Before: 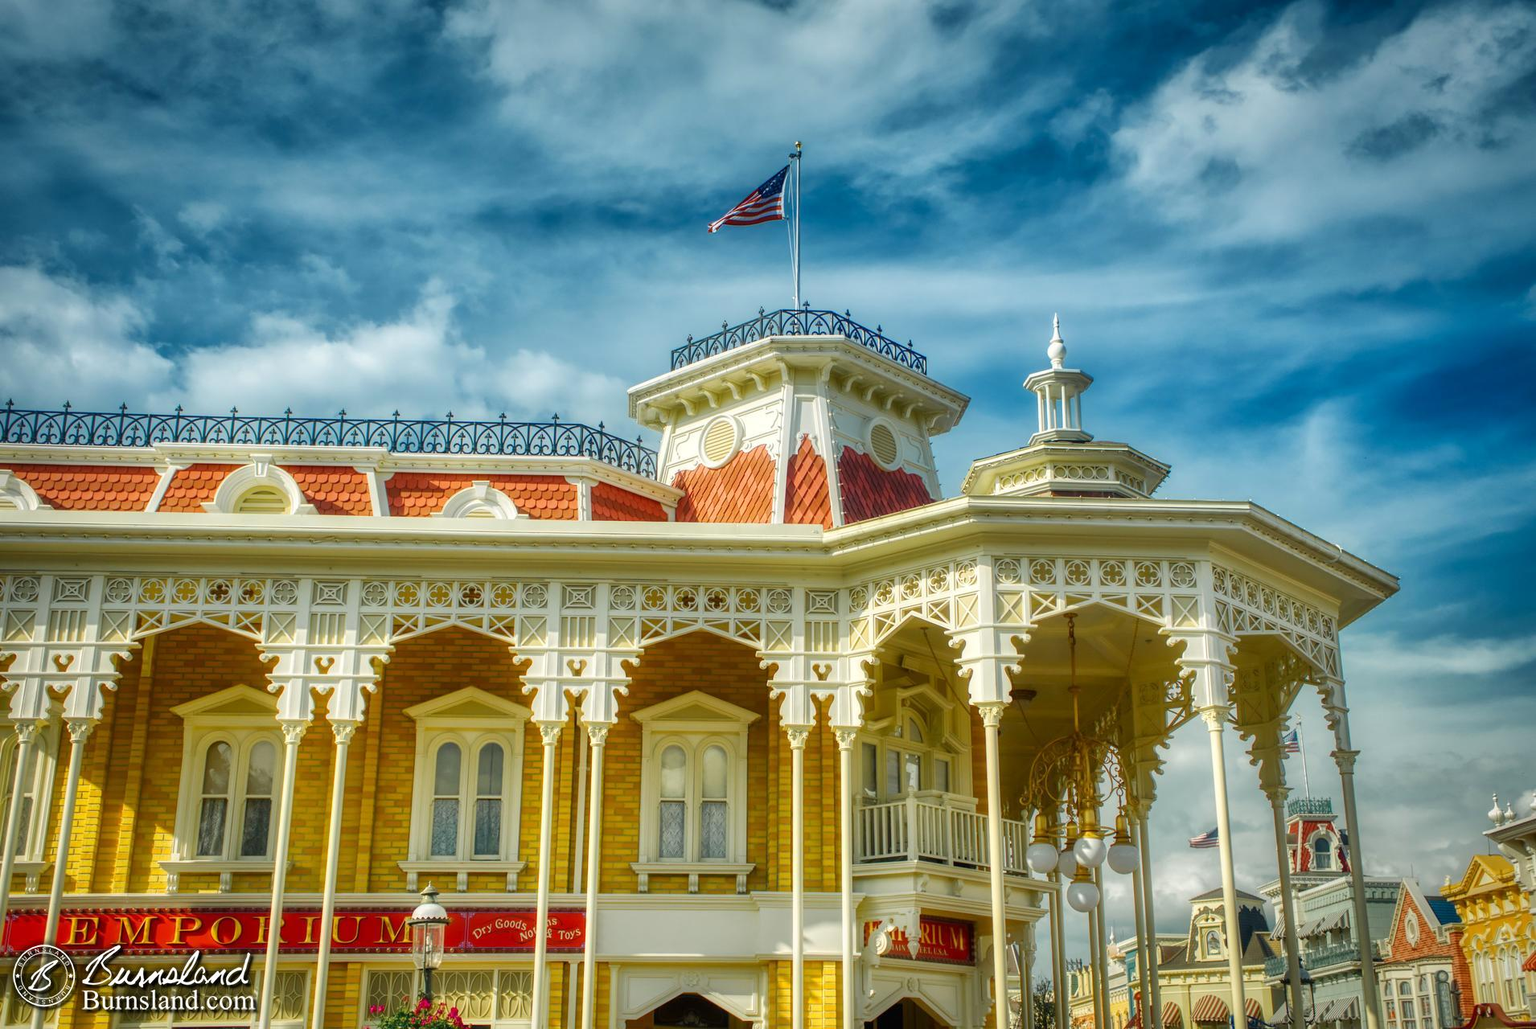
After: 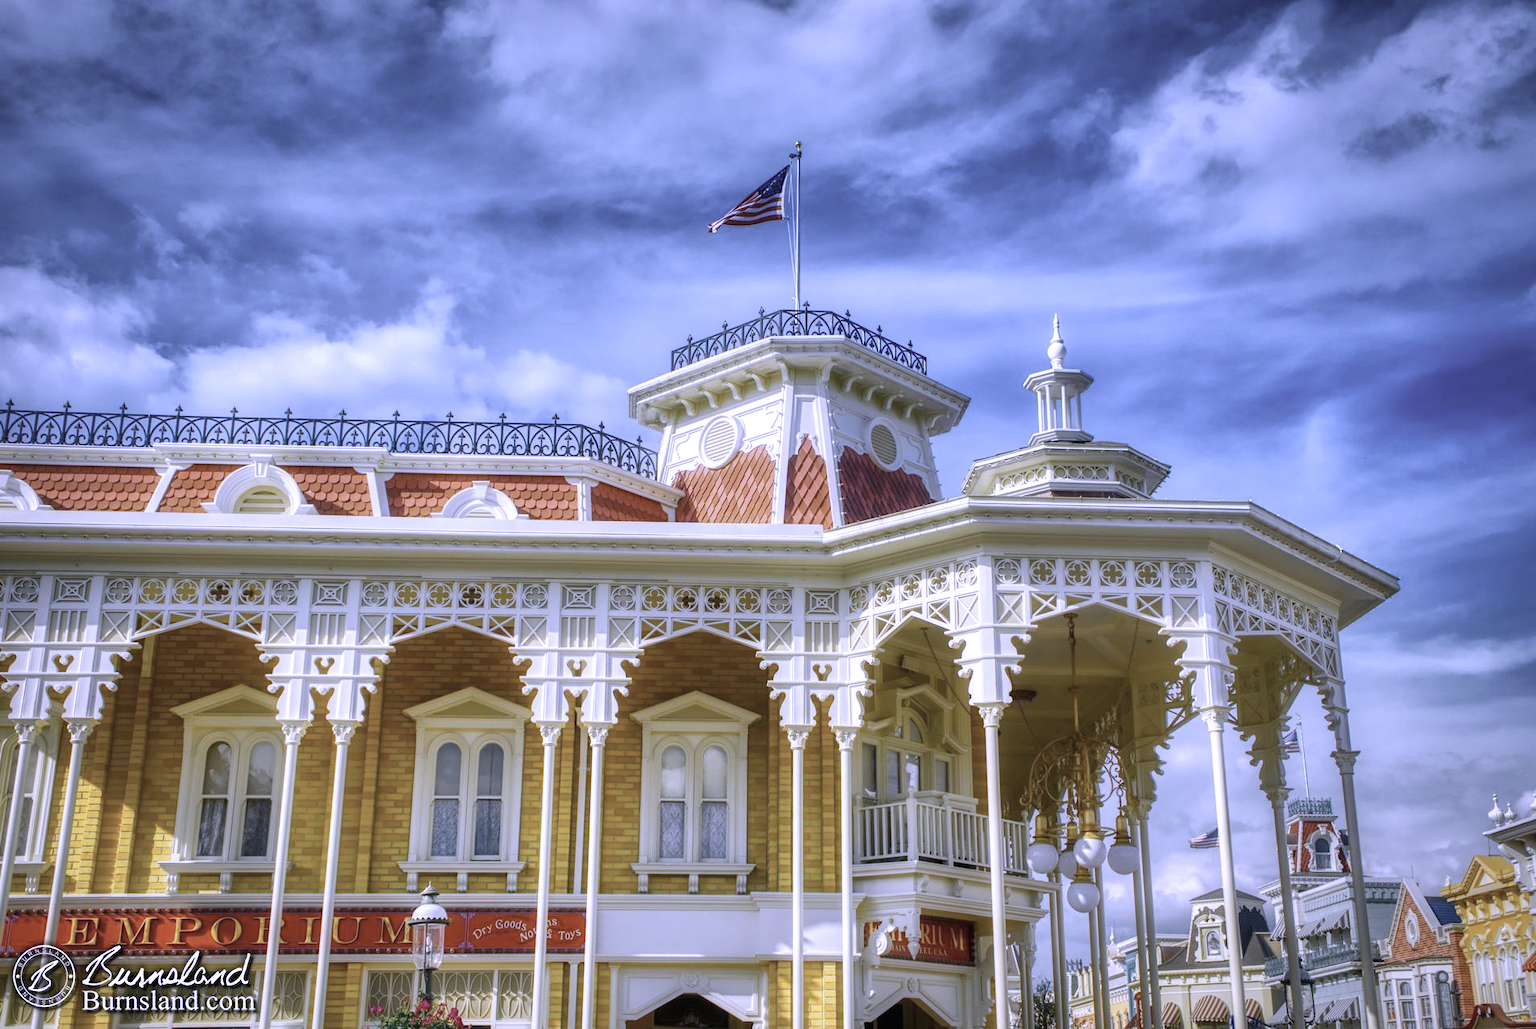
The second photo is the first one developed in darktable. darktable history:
white balance: red 0.98, blue 1.61
color correction: saturation 0.57
